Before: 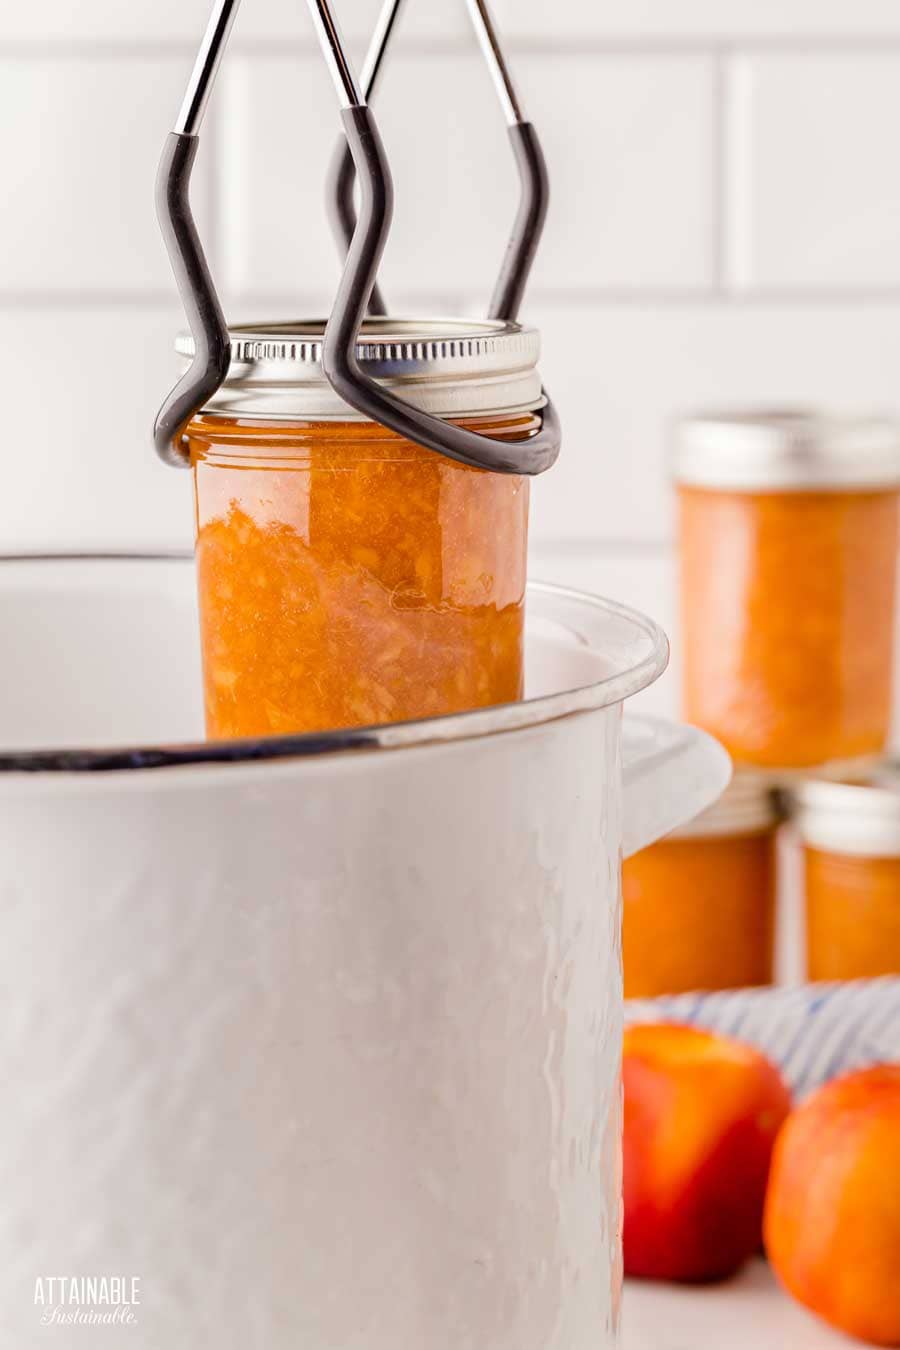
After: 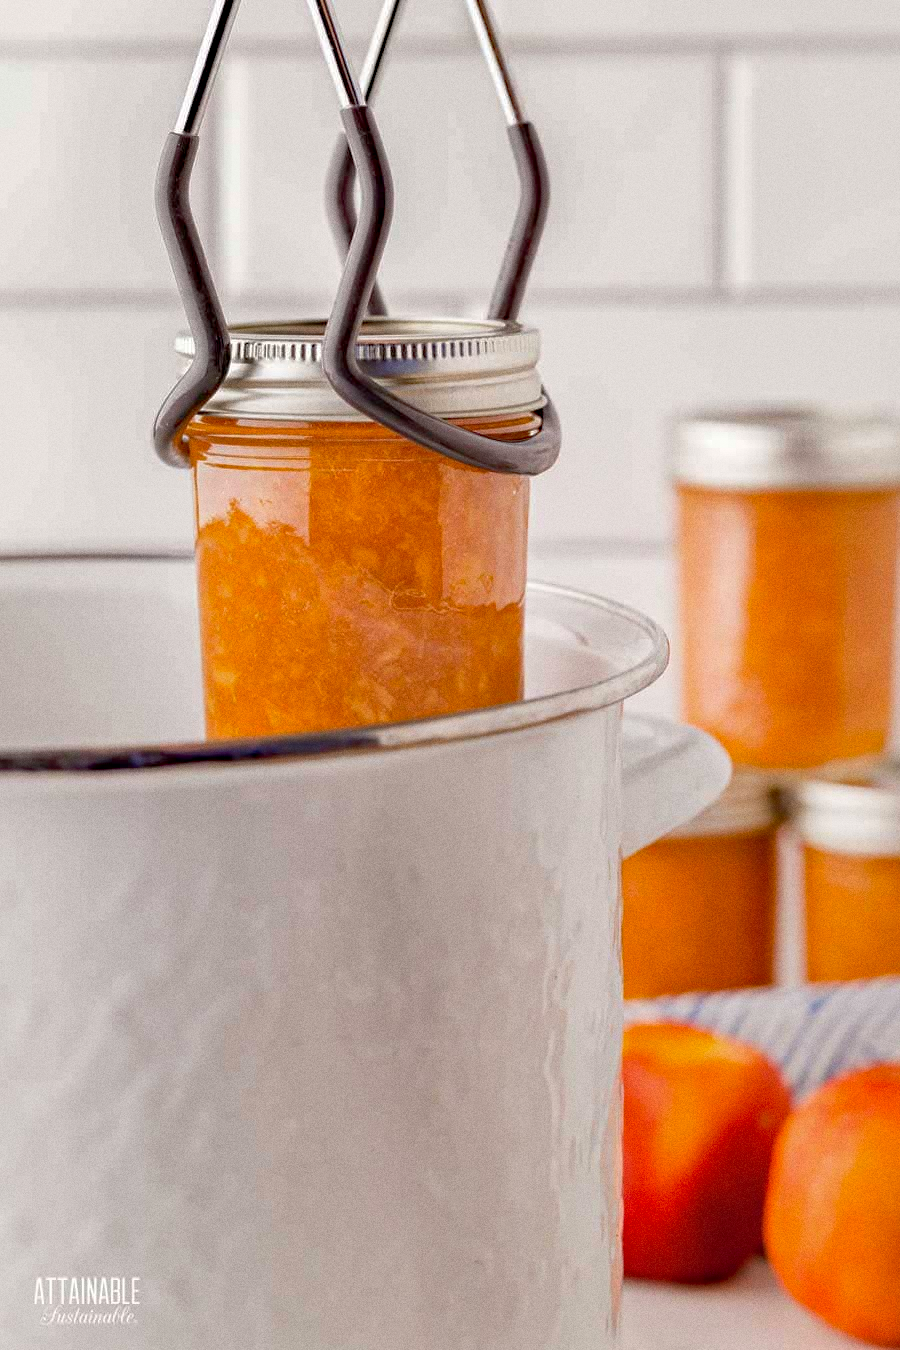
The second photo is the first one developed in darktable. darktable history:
grain: coarseness 0.47 ISO
shadows and highlights: on, module defaults
haze removal: compatibility mode true, adaptive false
